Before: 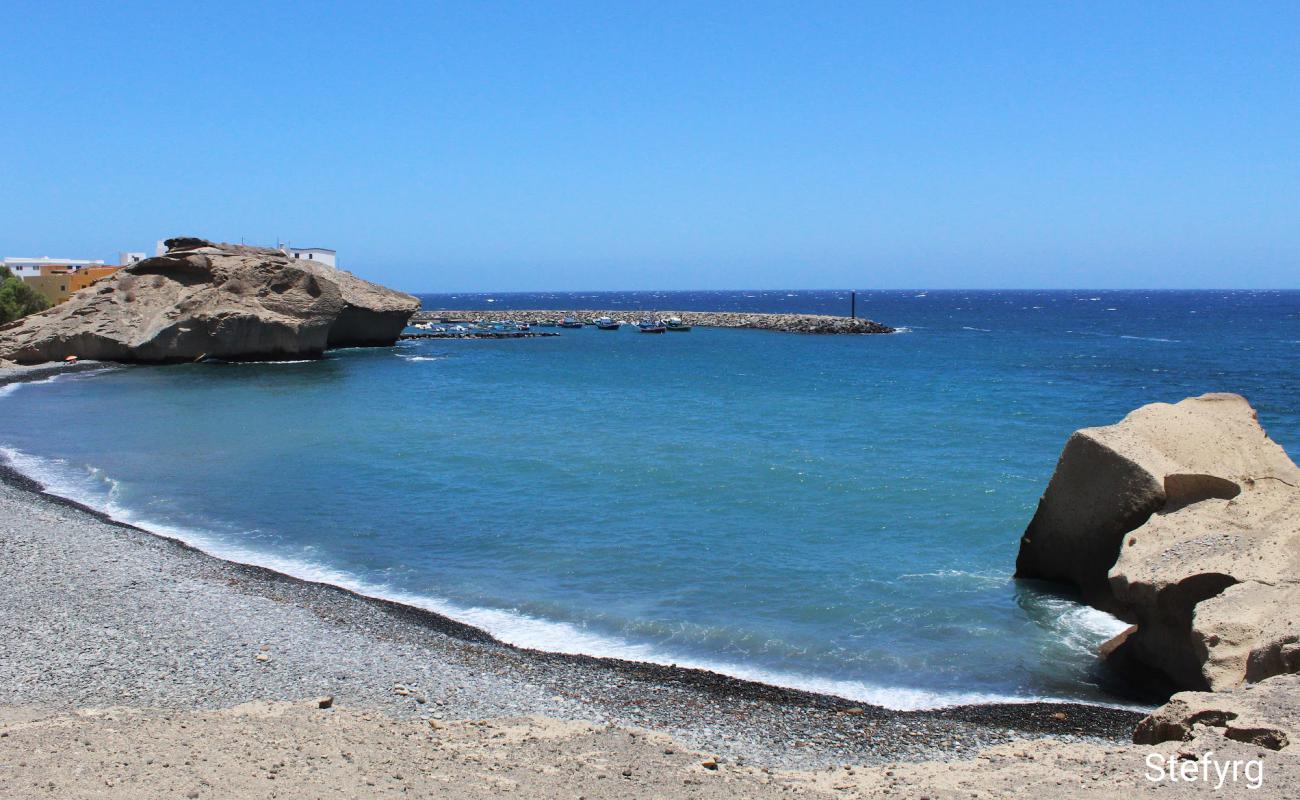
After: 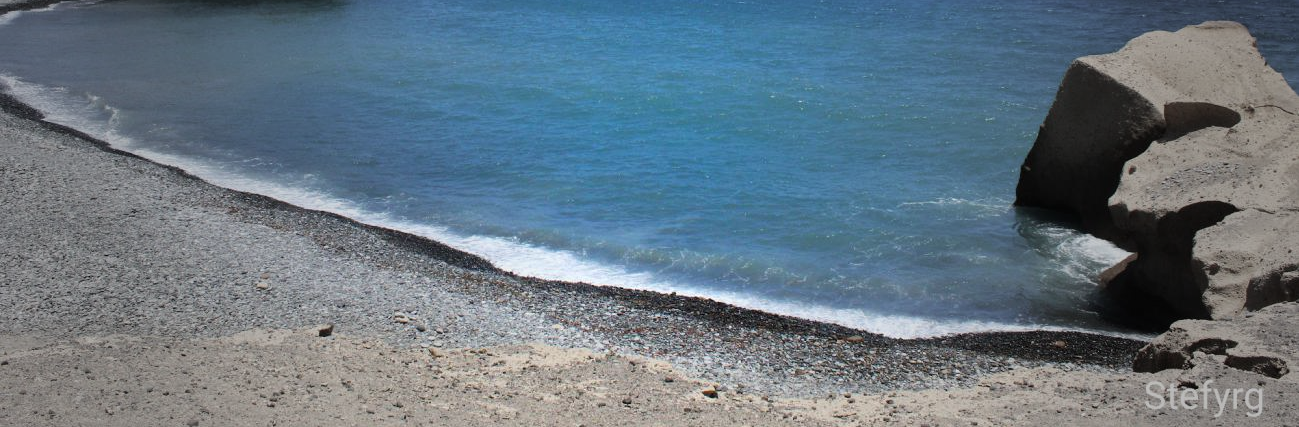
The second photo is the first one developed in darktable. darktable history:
crop and rotate: top 46.508%, right 0.025%
vignetting: fall-off start 16.55%, fall-off radius 98.81%, width/height ratio 0.713
